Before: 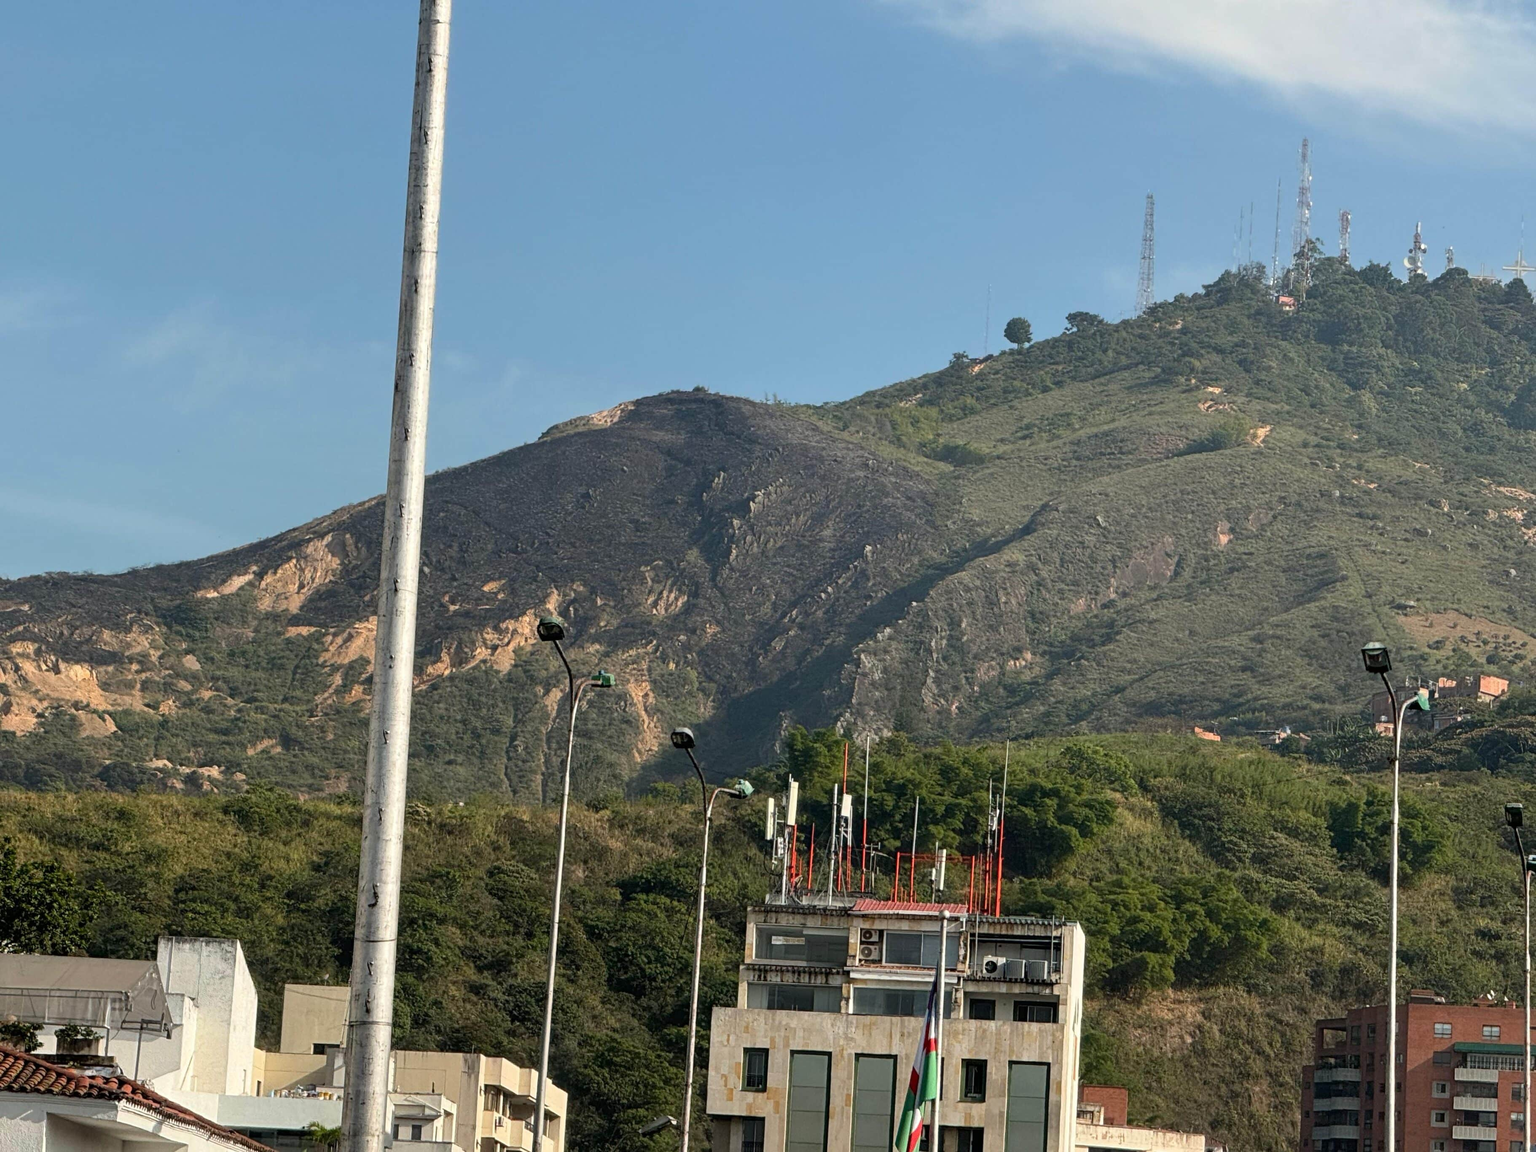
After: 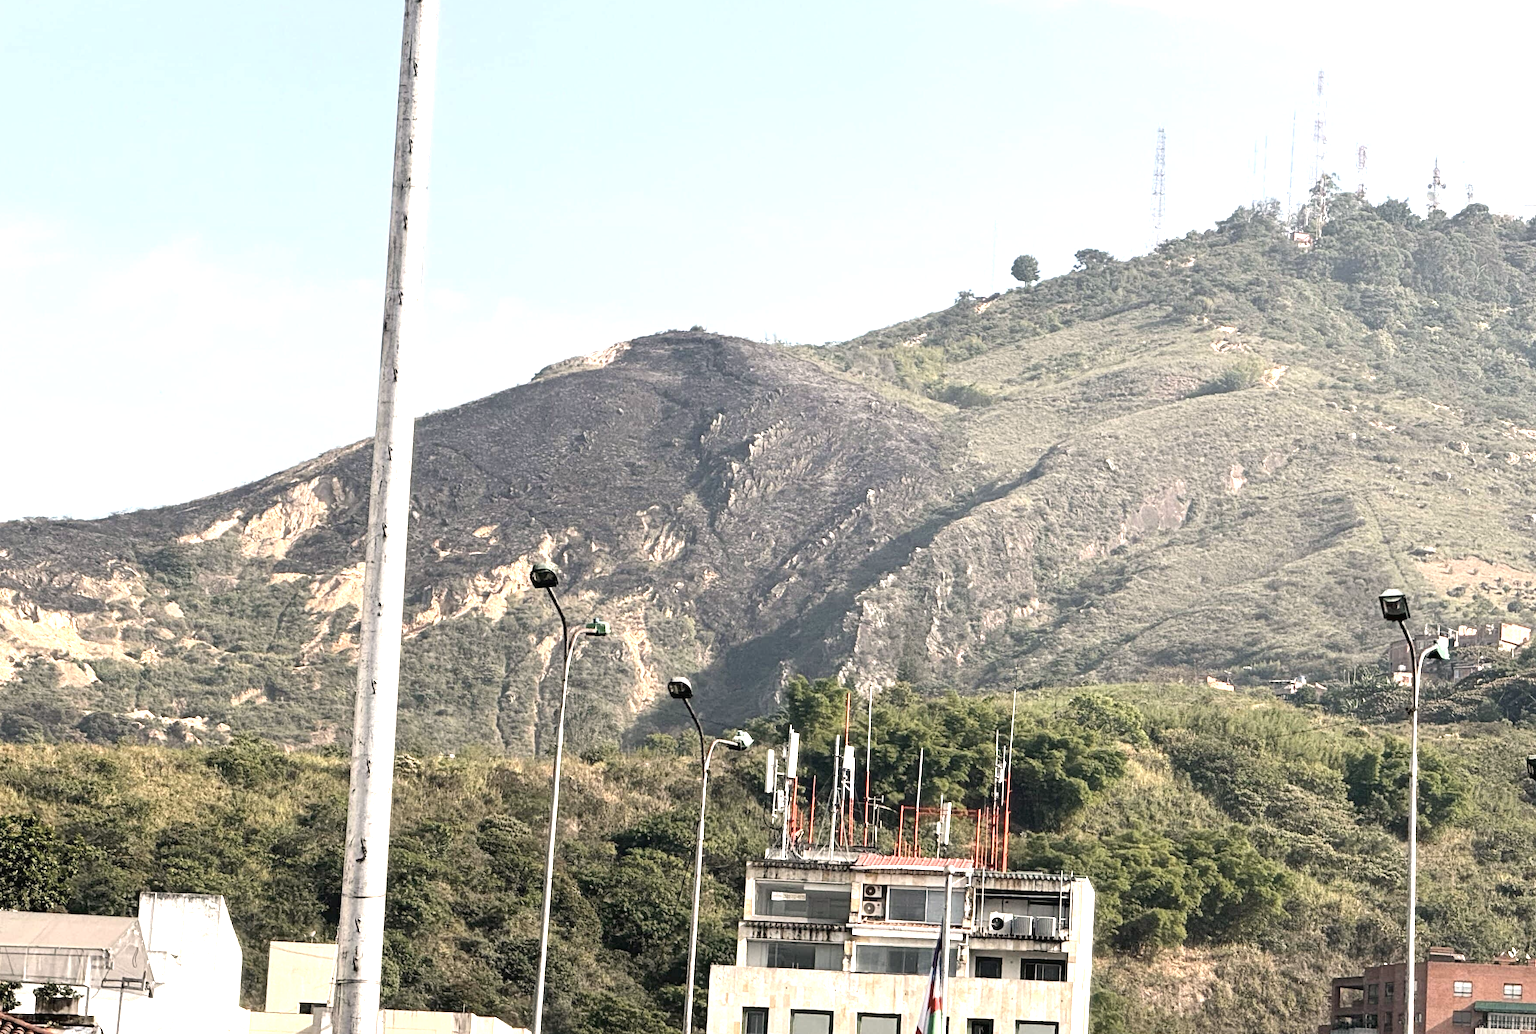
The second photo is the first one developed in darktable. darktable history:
exposure: black level correction 0, exposure 1.675 EV, compensate exposure bias true, compensate highlight preservation false
crop: left 1.507%, top 6.147%, right 1.379%, bottom 6.637%
vibrance: vibrance 78%
contrast brightness saturation: contrast 0.11, saturation -0.17
color correction: highlights a* 5.59, highlights b* 5.24, saturation 0.68
